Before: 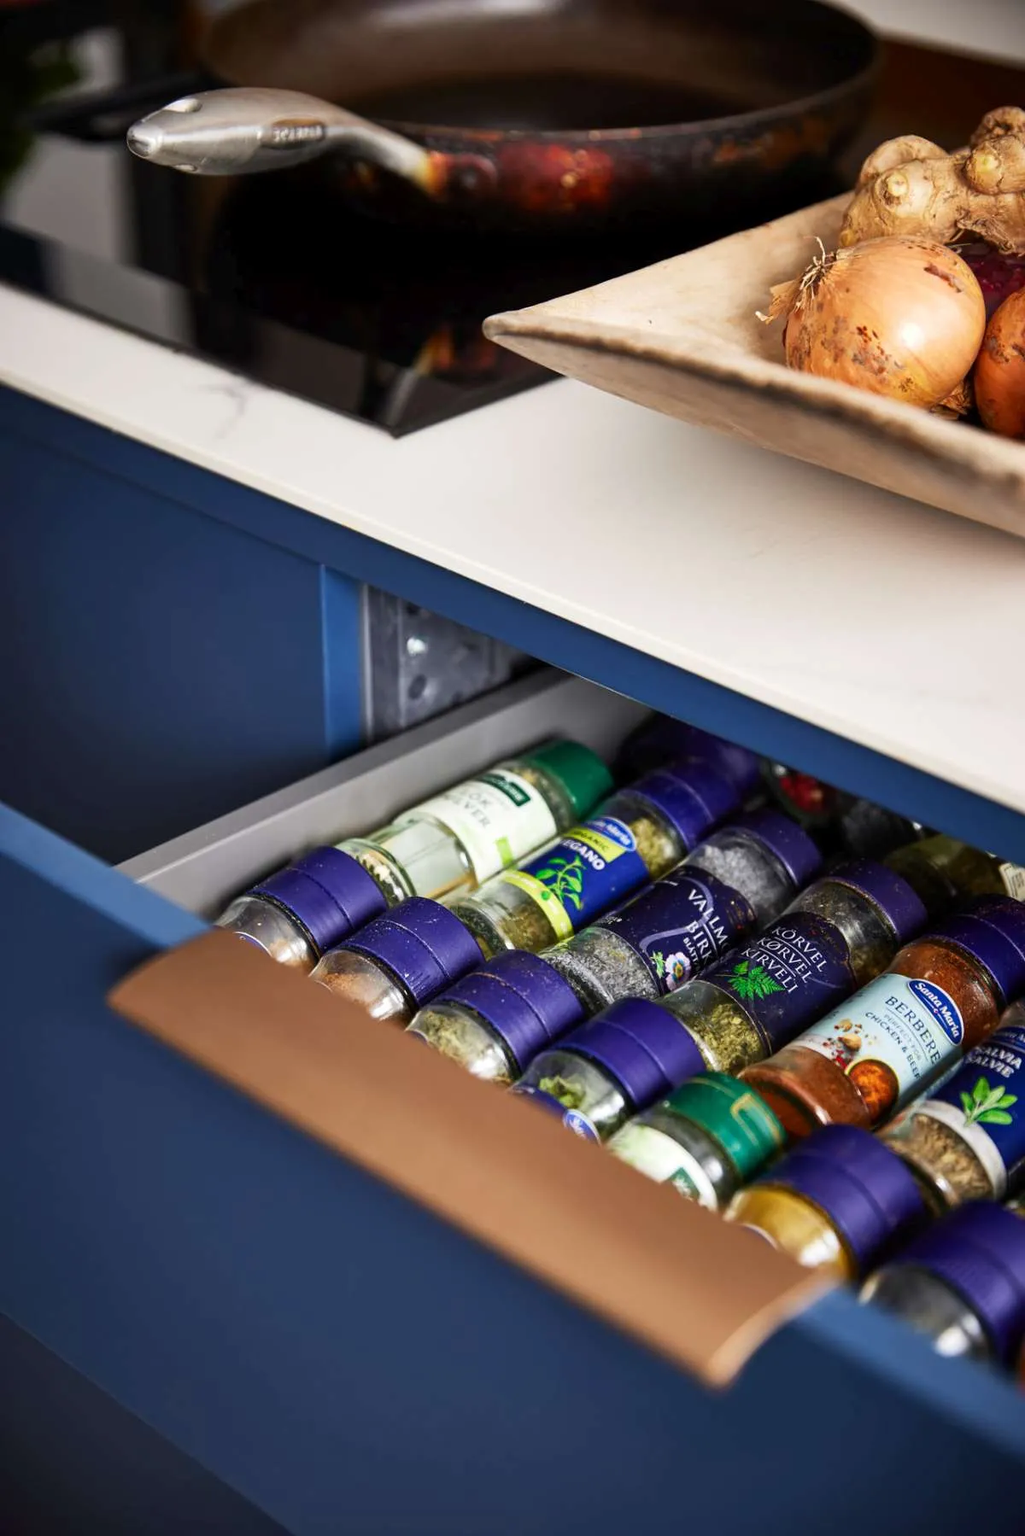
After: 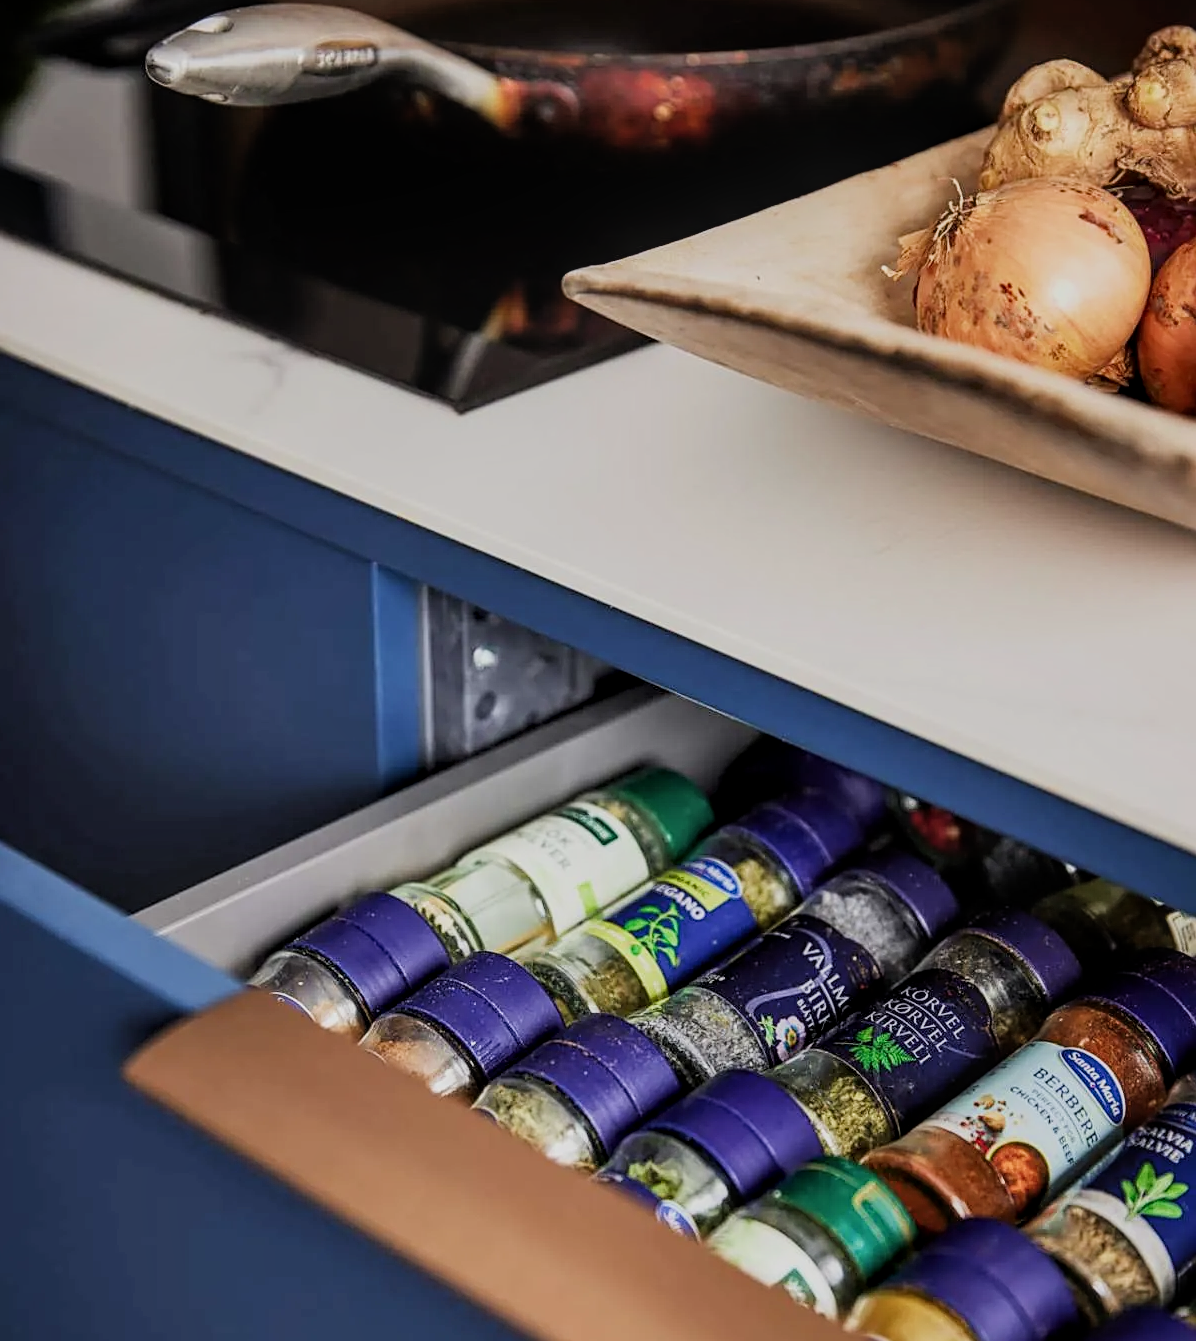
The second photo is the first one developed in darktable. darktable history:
filmic rgb: black relative exposure -16 EV, white relative exposure 6.07 EV, hardness 5.24, color science v4 (2020)
local contrast: on, module defaults
sharpen: amount 0.498
crop: left 0.332%, top 5.523%, bottom 19.892%
